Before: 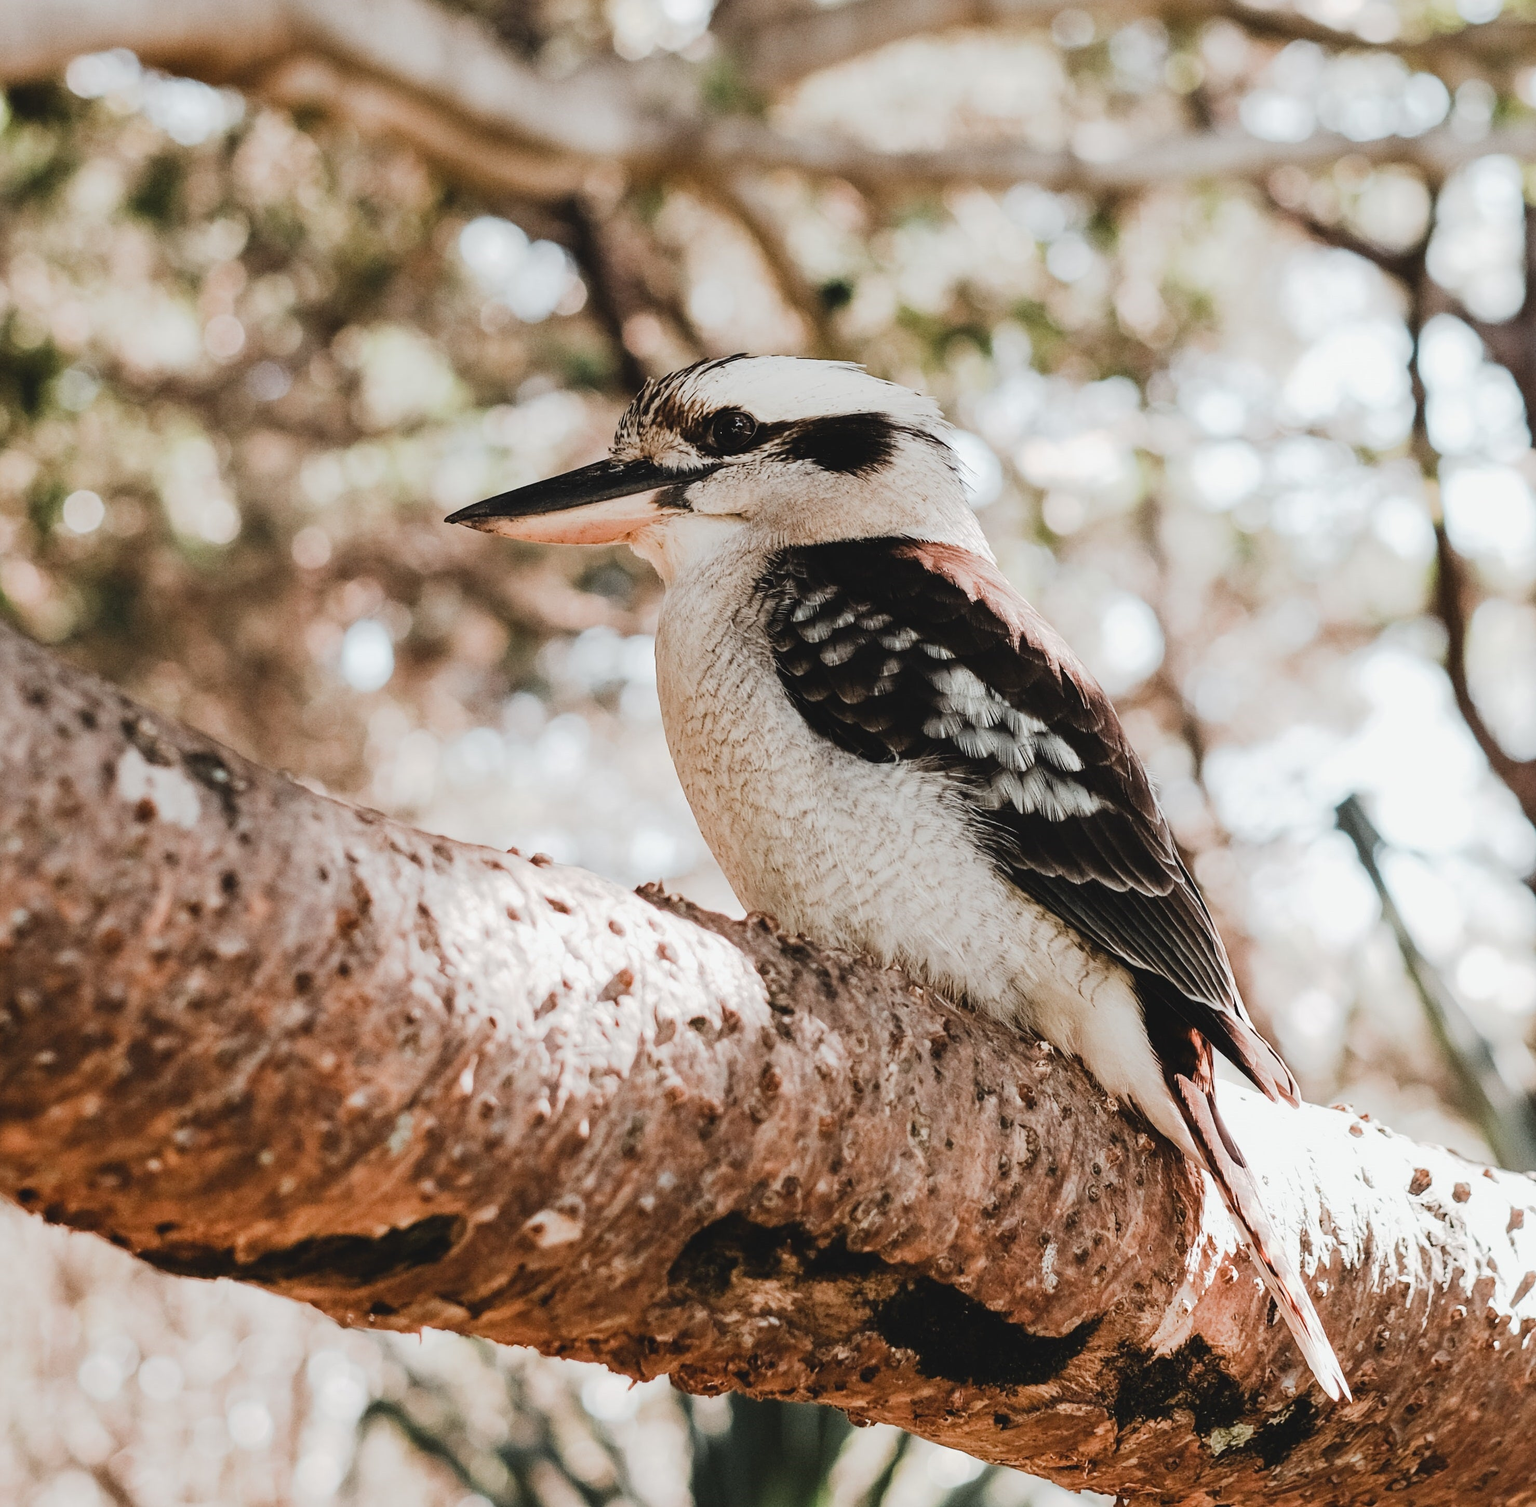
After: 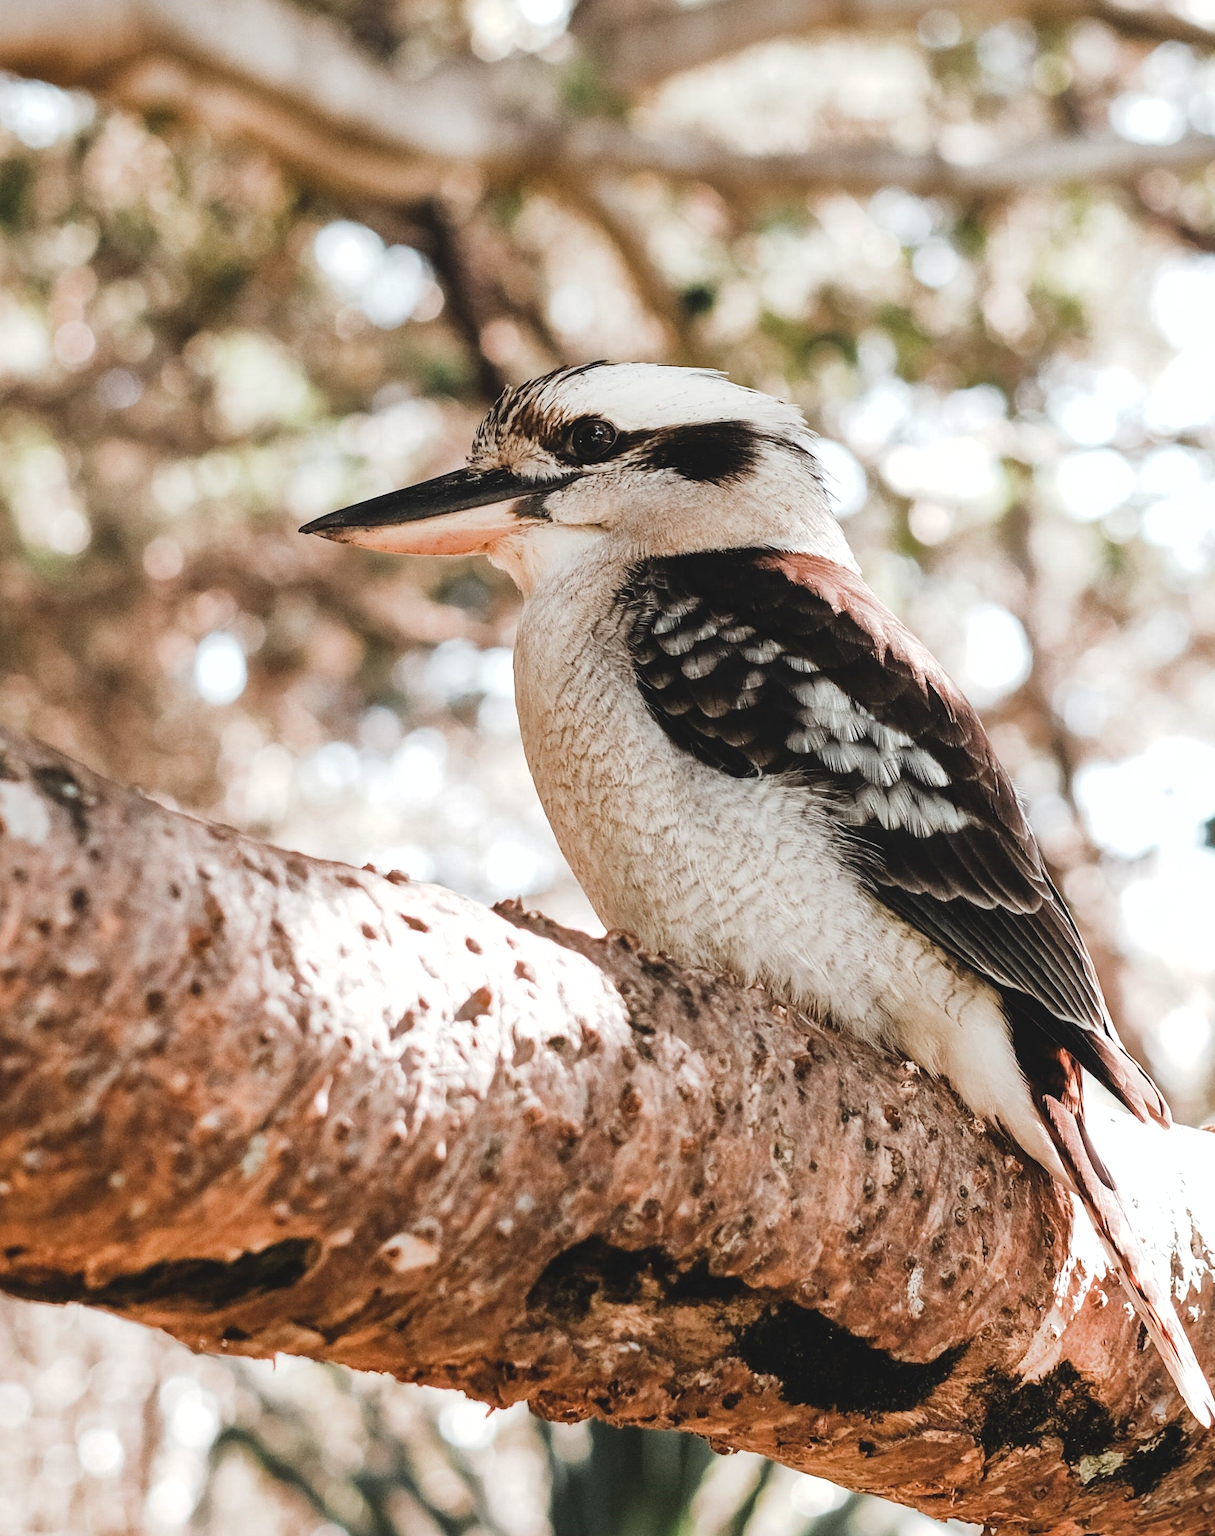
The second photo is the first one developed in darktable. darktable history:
tone equalizer: -8 EV -0.4 EV, -7 EV -0.411 EV, -6 EV -0.306 EV, -5 EV -0.221 EV, -3 EV 0.188 EV, -2 EV 0.346 EV, -1 EV 0.395 EV, +0 EV 0.441 EV, mask exposure compensation -0.501 EV
crop: left 9.899%, right 12.484%
shadows and highlights: on, module defaults
